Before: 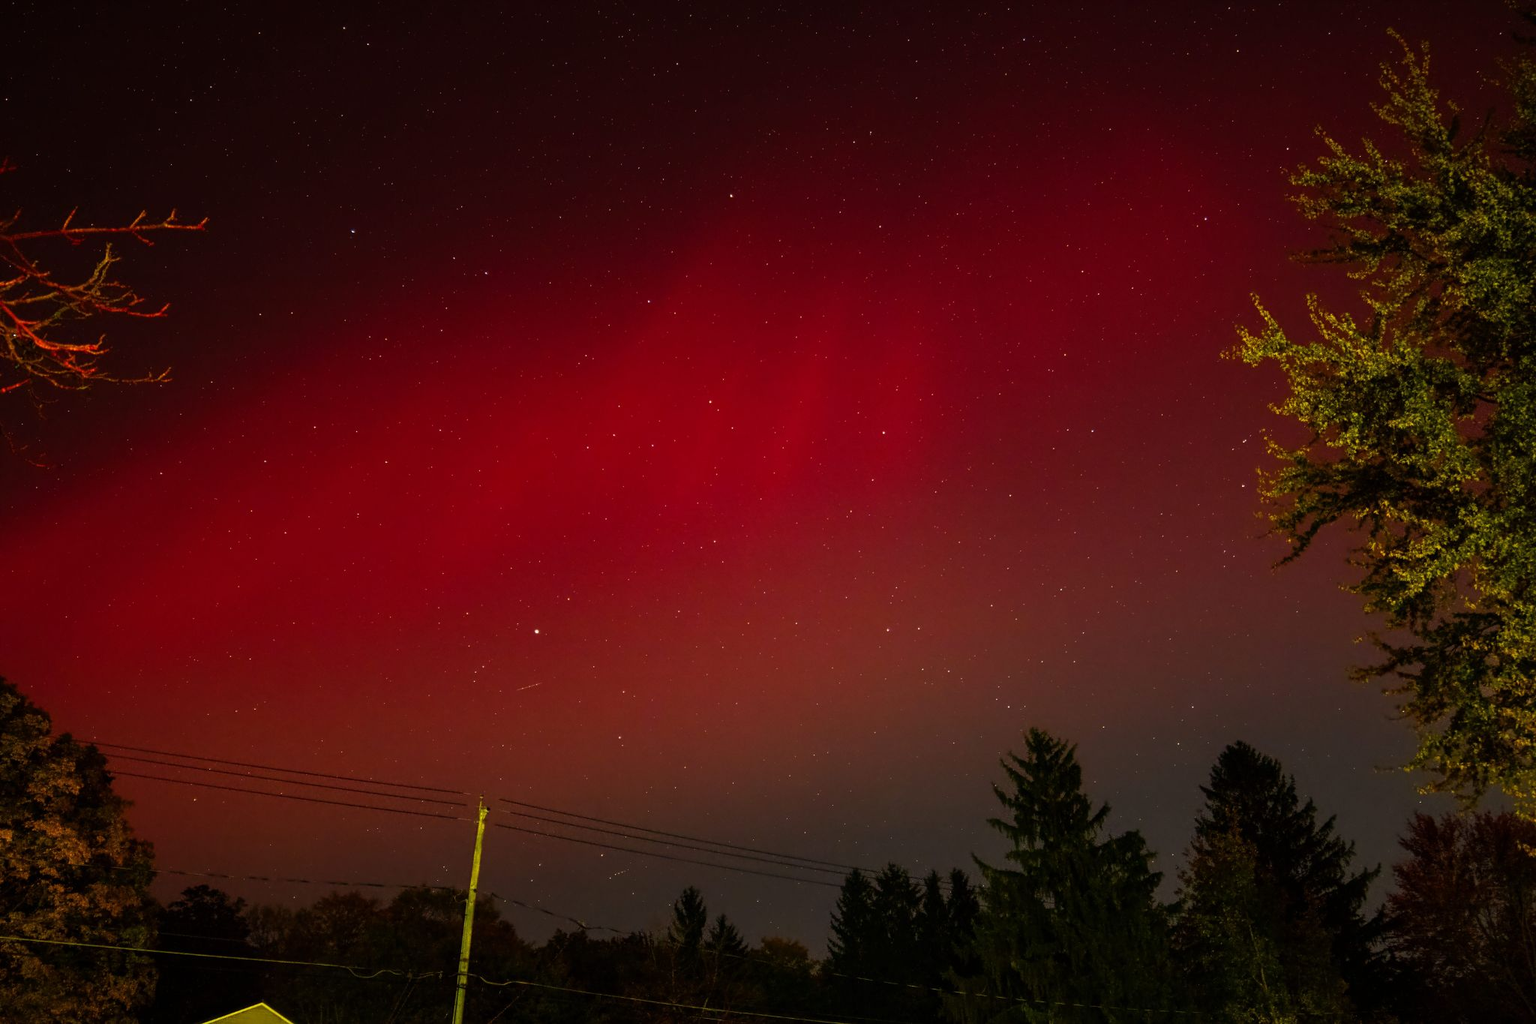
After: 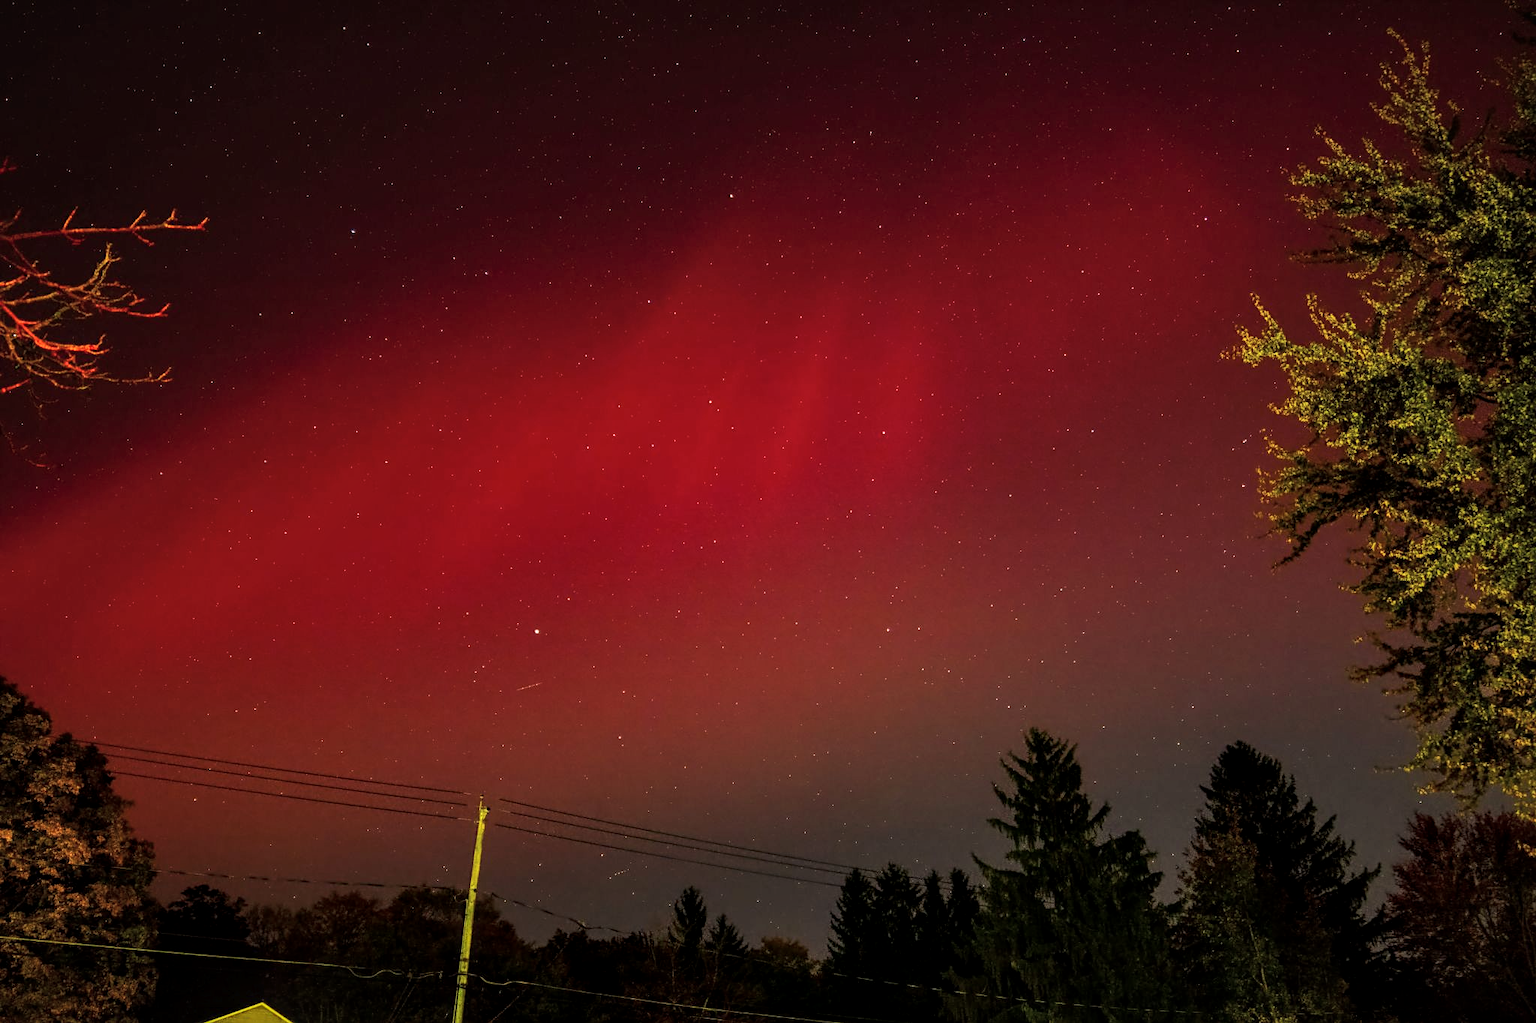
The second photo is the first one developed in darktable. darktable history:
sharpen: amount 0.208
local contrast: on, module defaults
shadows and highlights: shadows 37.75, highlights -27.51, soften with gaussian
tone curve: curves: ch0 [(0, 0) (0.003, 0.014) (0.011, 0.019) (0.025, 0.029) (0.044, 0.047) (0.069, 0.071) (0.1, 0.101) (0.136, 0.131) (0.177, 0.166) (0.224, 0.212) (0.277, 0.263) (0.335, 0.32) (0.399, 0.387) (0.468, 0.459) (0.543, 0.541) (0.623, 0.626) (0.709, 0.717) (0.801, 0.813) (0.898, 0.909) (1, 1)], preserve colors none
